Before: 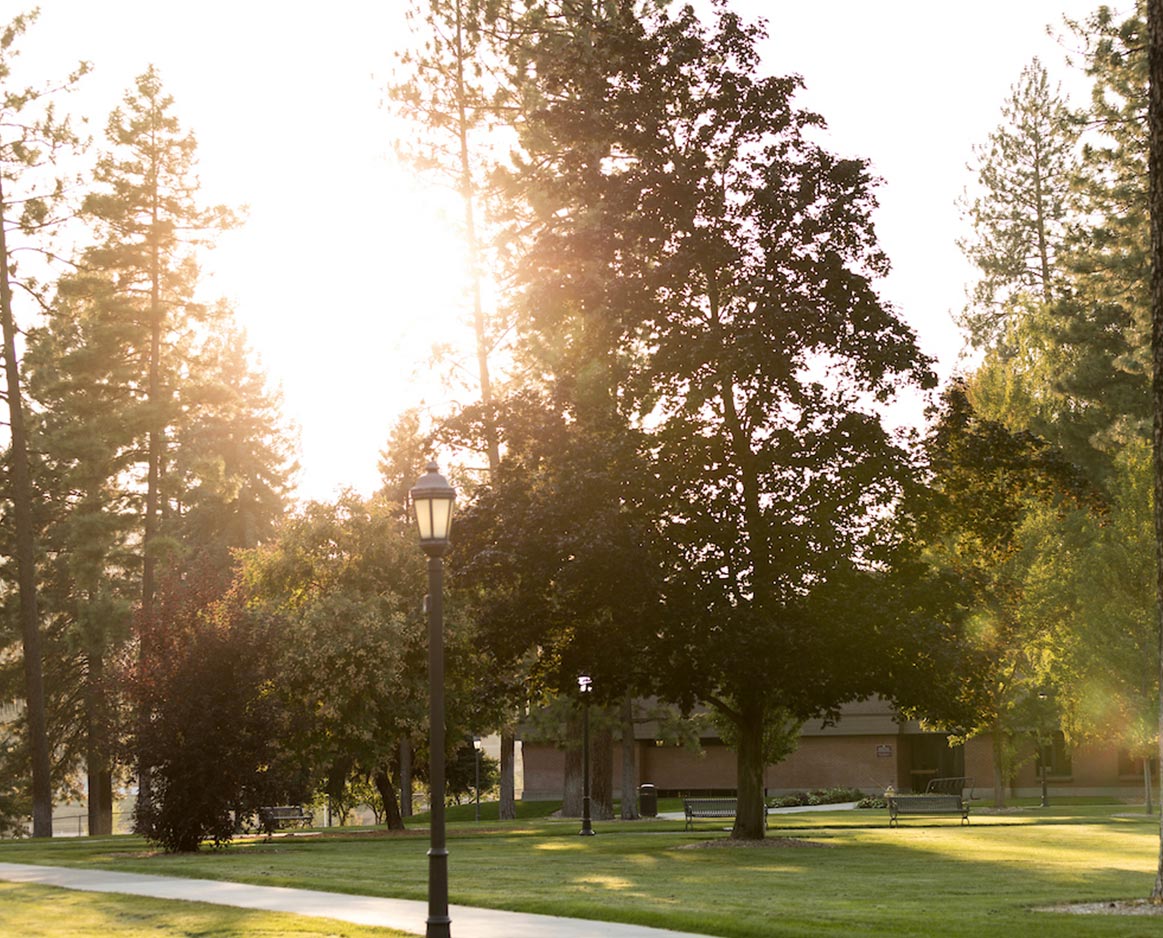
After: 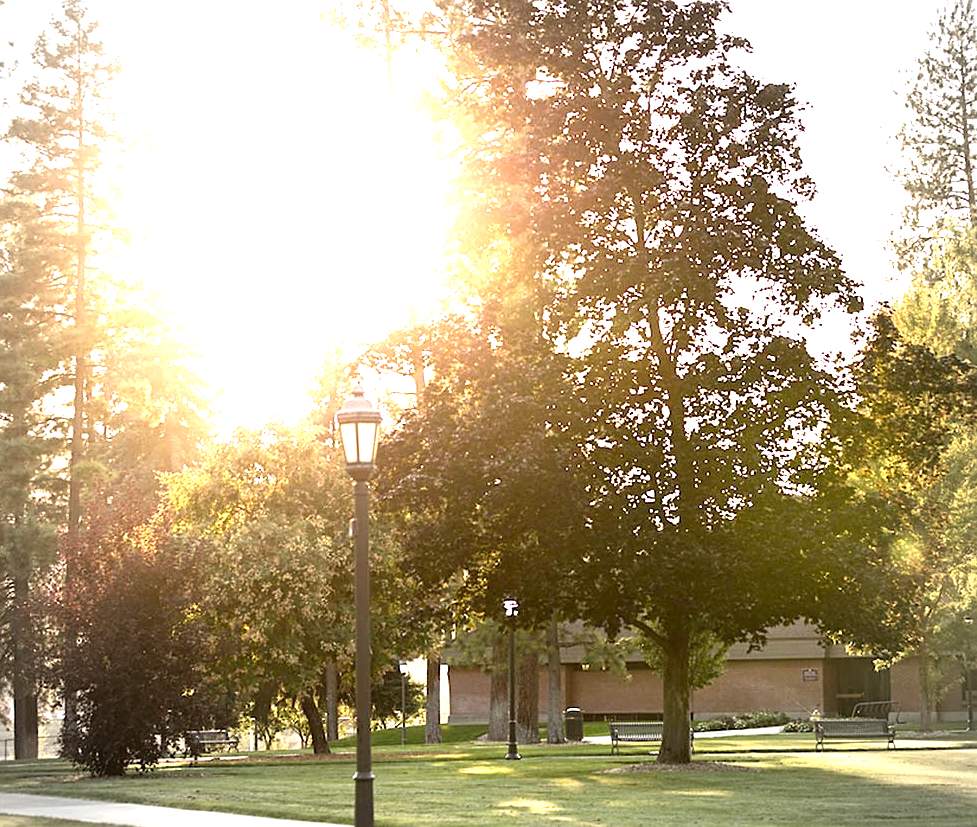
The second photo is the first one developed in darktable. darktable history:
vignetting: automatic ratio true
crop: left 6.446%, top 8.188%, right 9.538%, bottom 3.548%
sharpen: on, module defaults
exposure: exposure 1.5 EV, compensate highlight preservation false
